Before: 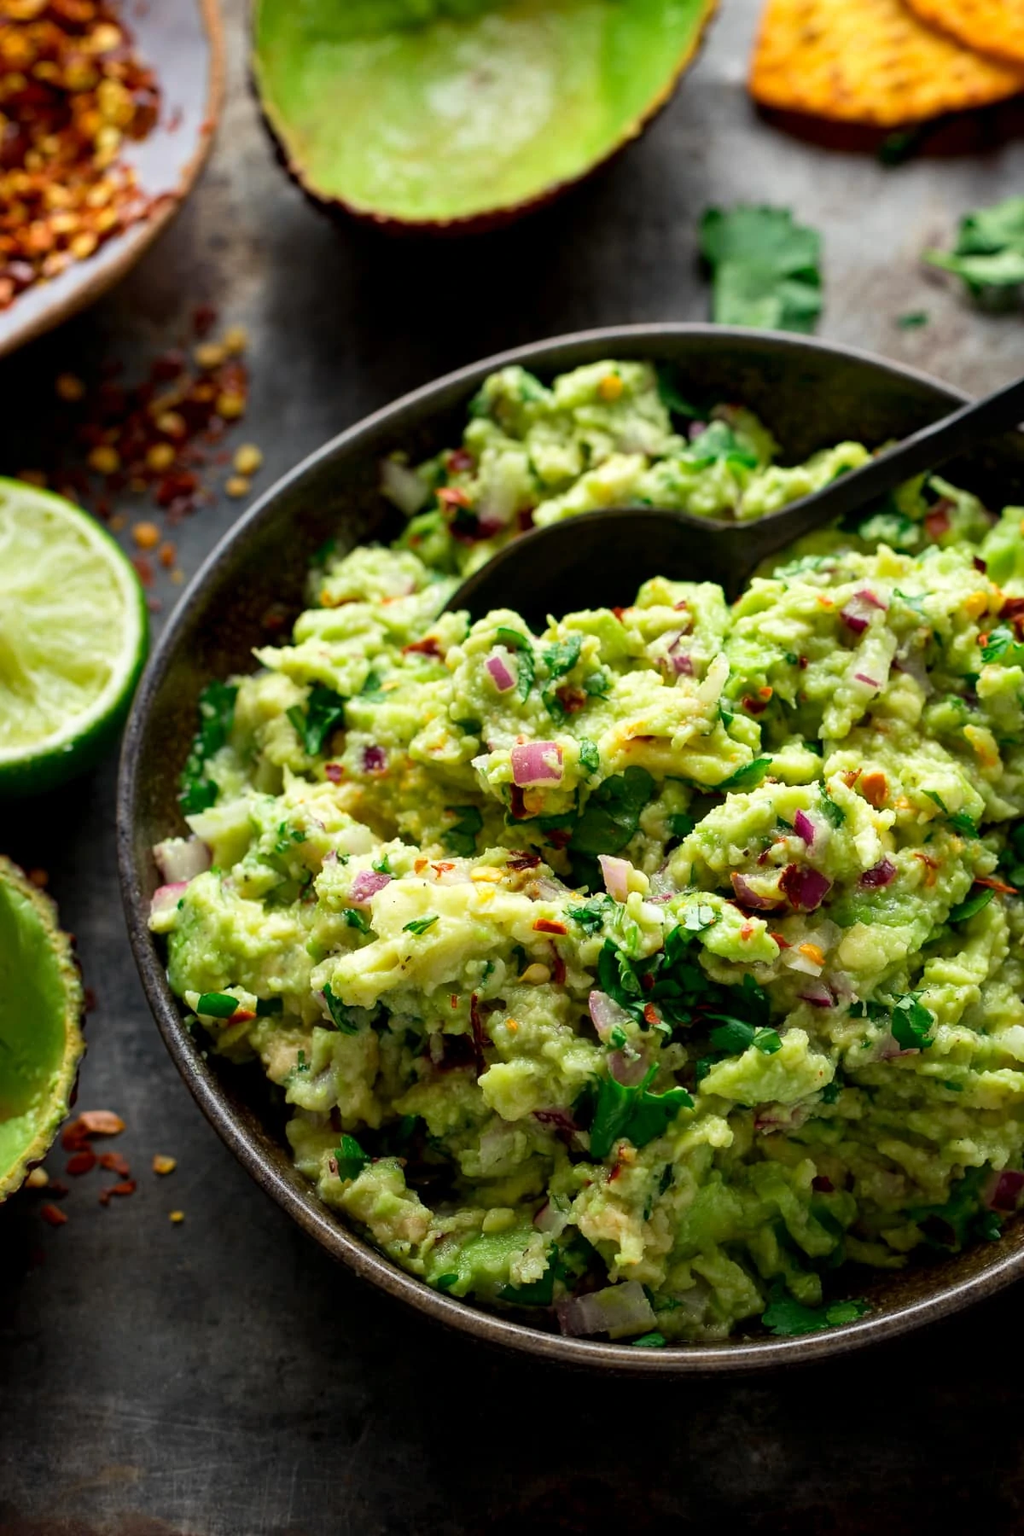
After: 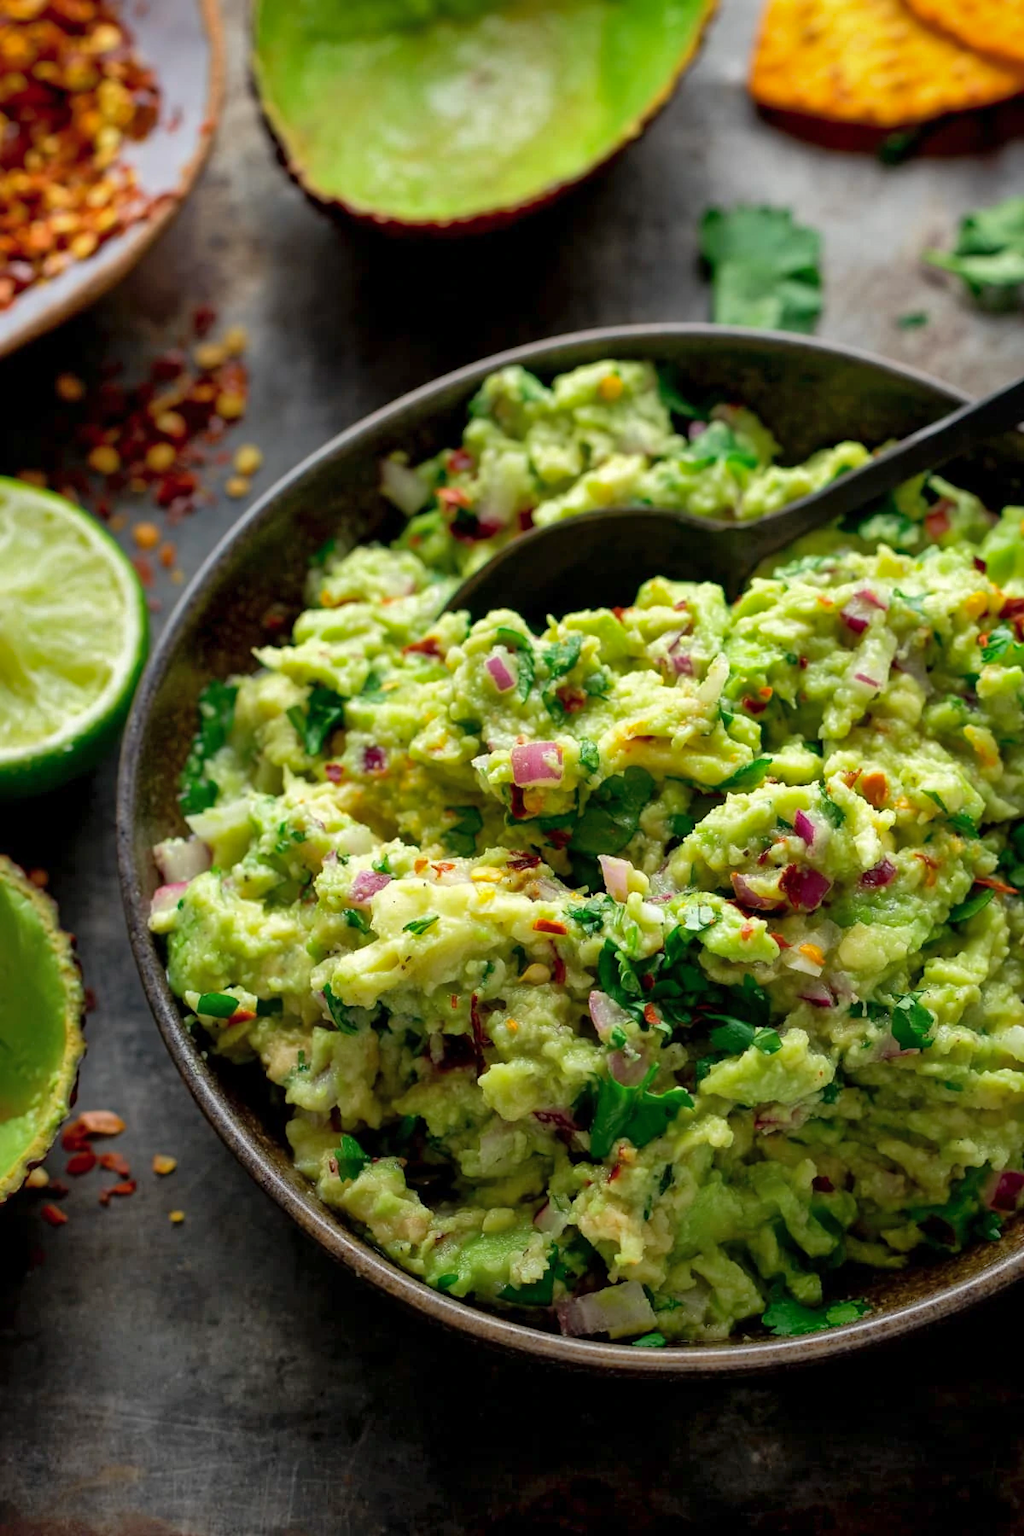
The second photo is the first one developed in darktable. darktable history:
shadows and highlights: highlights color adjustment 39.44%
